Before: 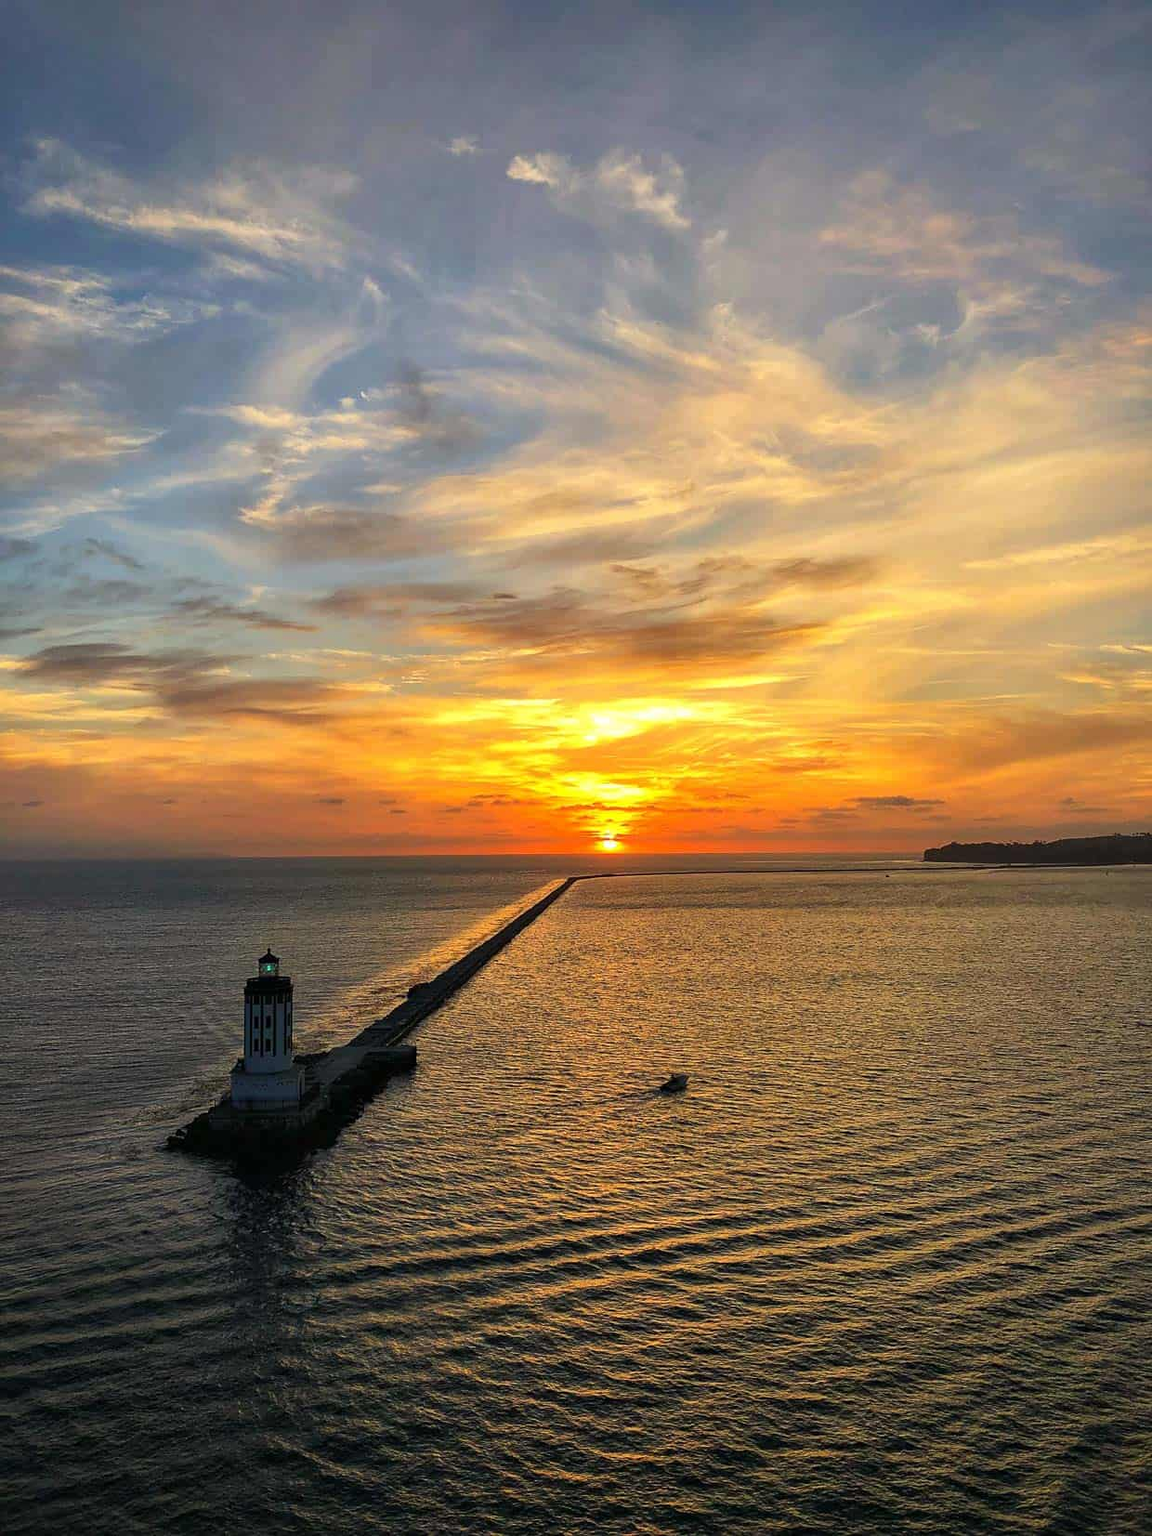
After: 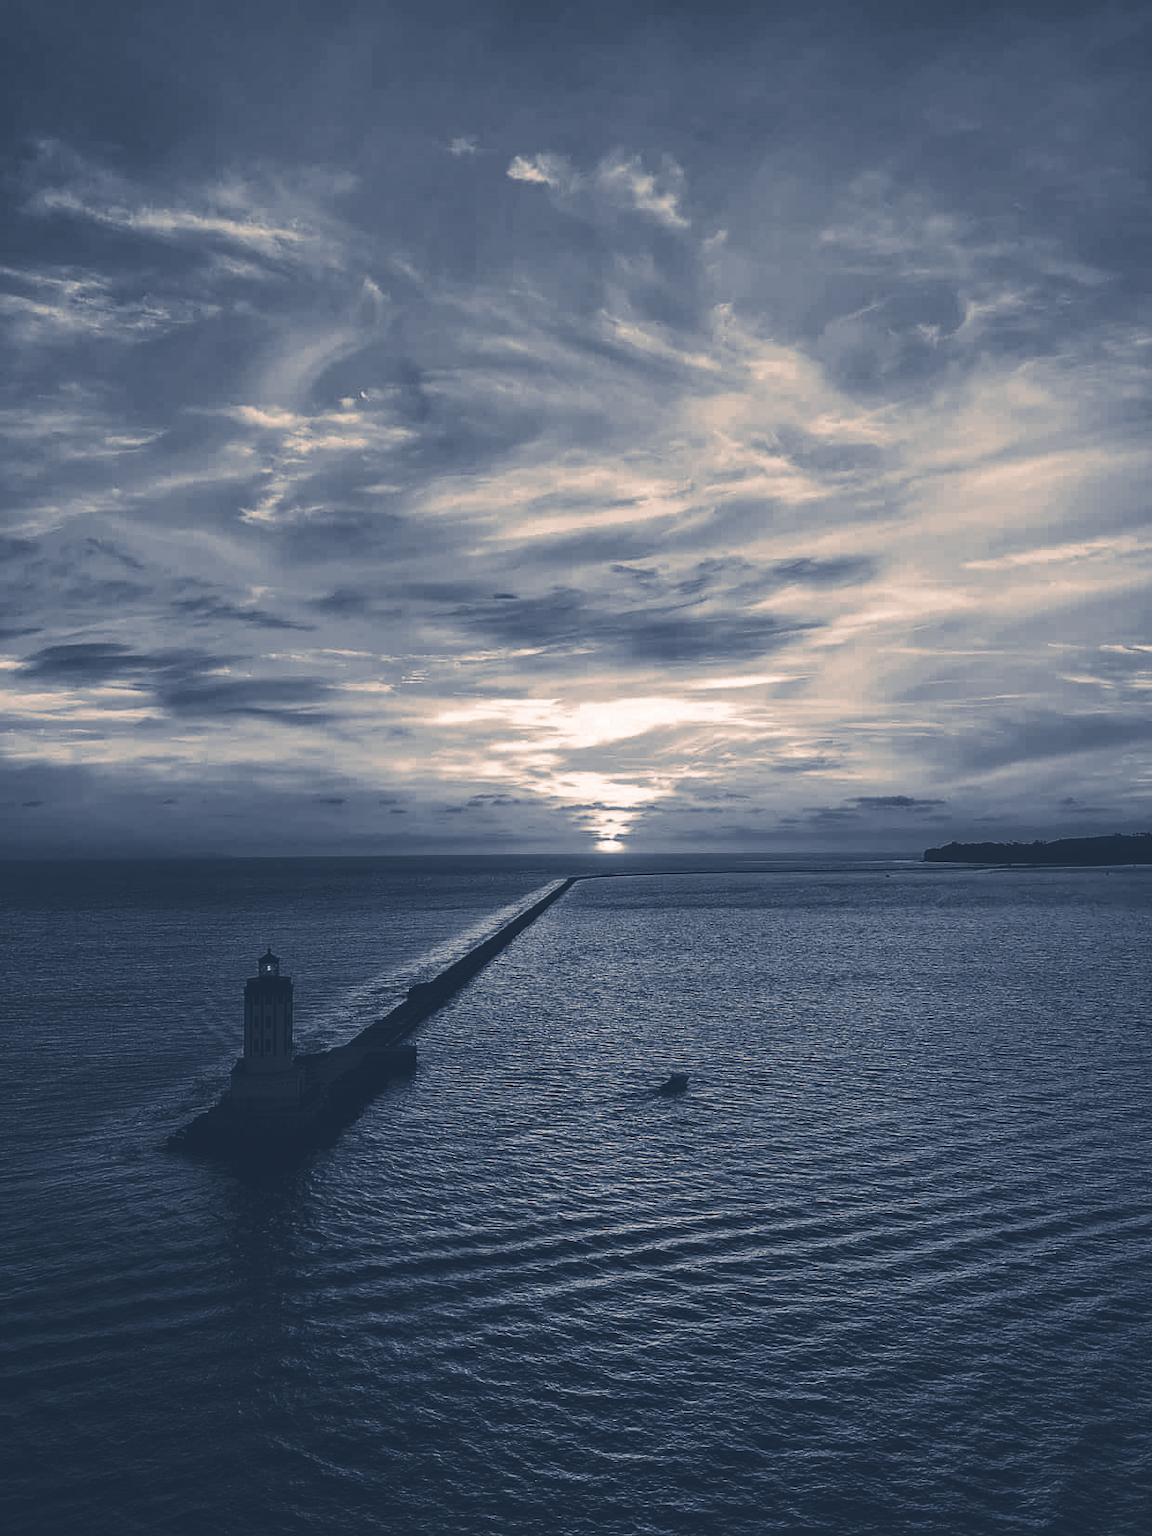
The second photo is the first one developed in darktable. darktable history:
contrast brightness saturation: saturation -1
white balance: red 0.974, blue 1.044
rgb curve: curves: ch0 [(0, 0.186) (0.314, 0.284) (0.775, 0.708) (1, 1)], compensate middle gray true, preserve colors none
split-toning: shadows › hue 226.8°, shadows › saturation 0.56, highlights › hue 28.8°, balance -40, compress 0%
